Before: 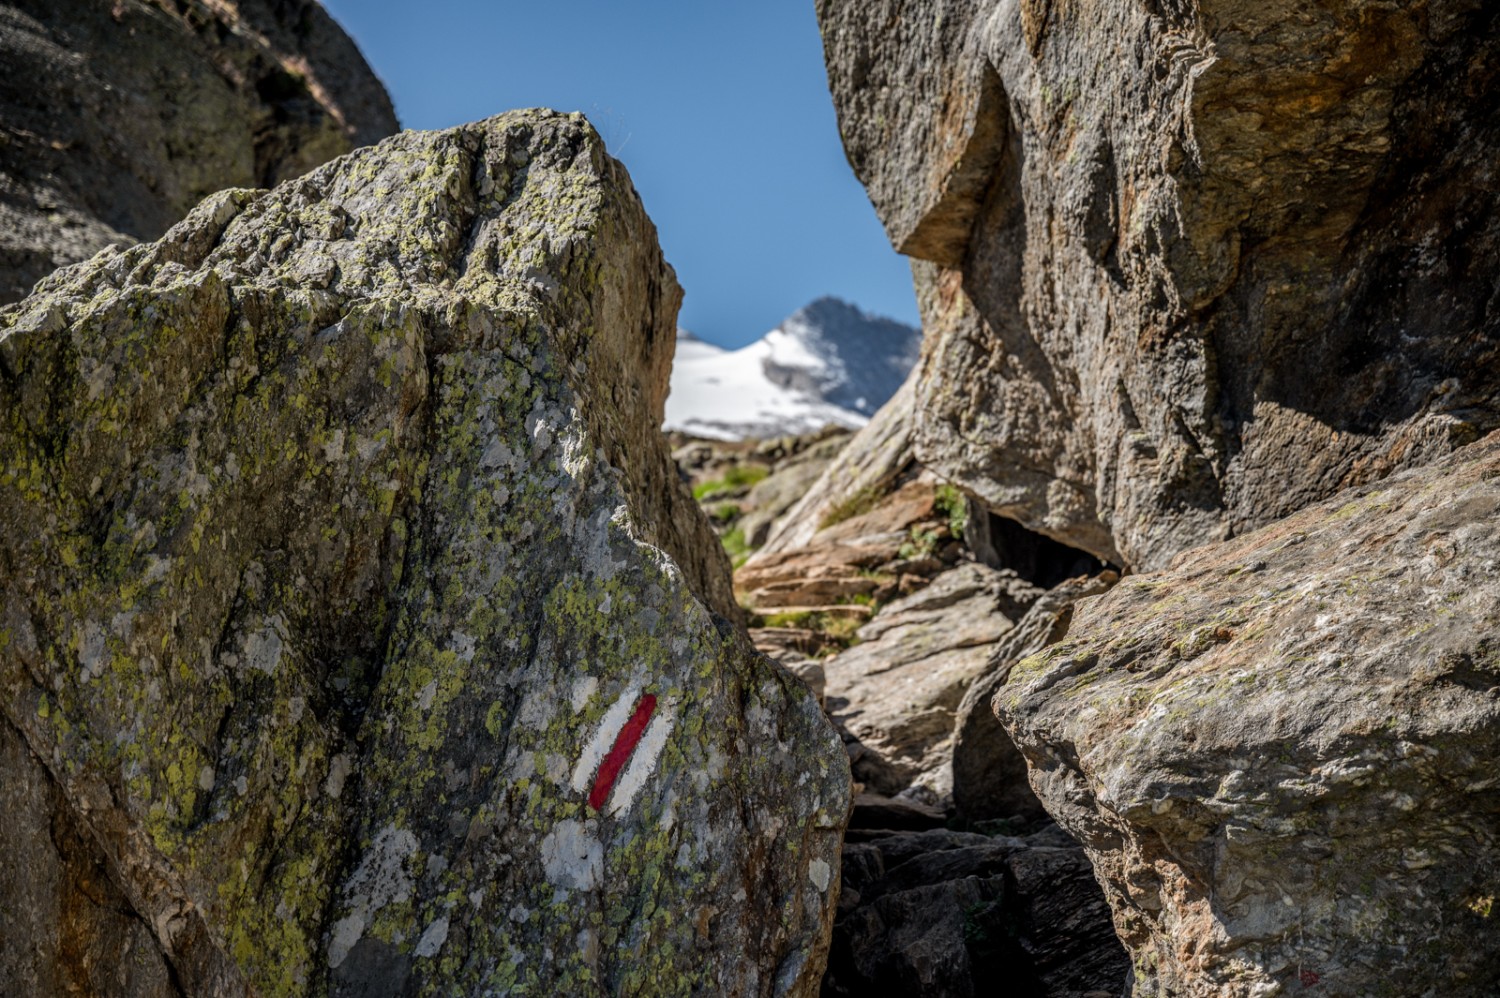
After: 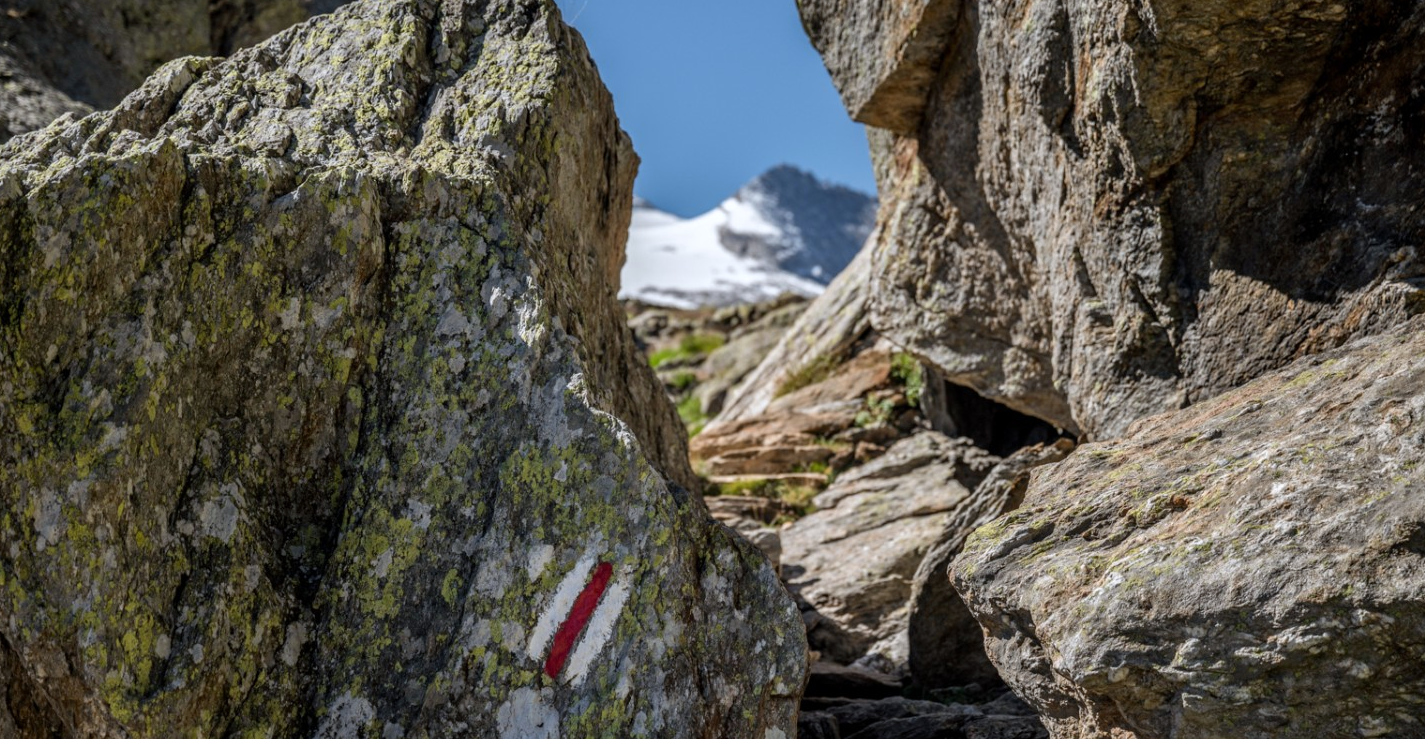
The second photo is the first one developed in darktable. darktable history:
white balance: red 0.98, blue 1.034
crop and rotate: left 2.991%, top 13.302%, right 1.981%, bottom 12.636%
